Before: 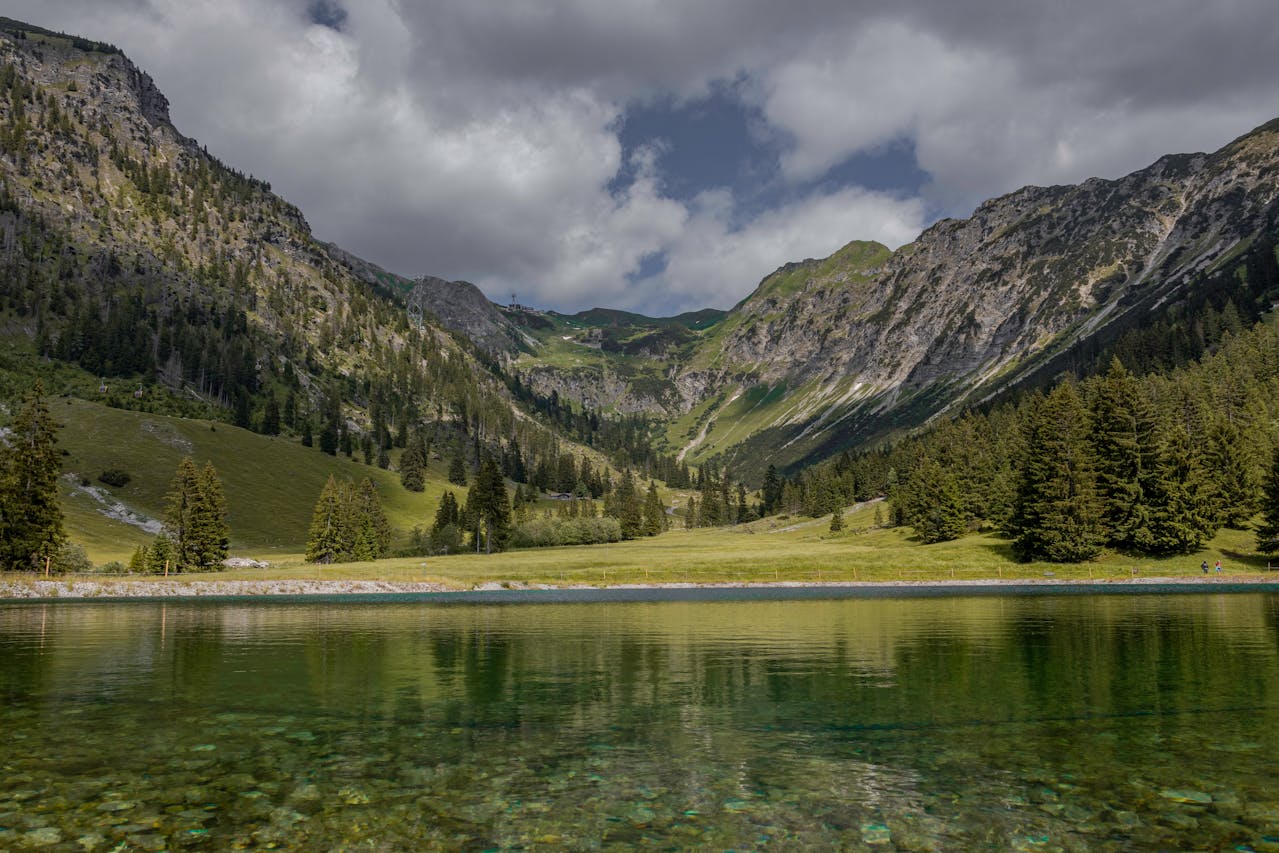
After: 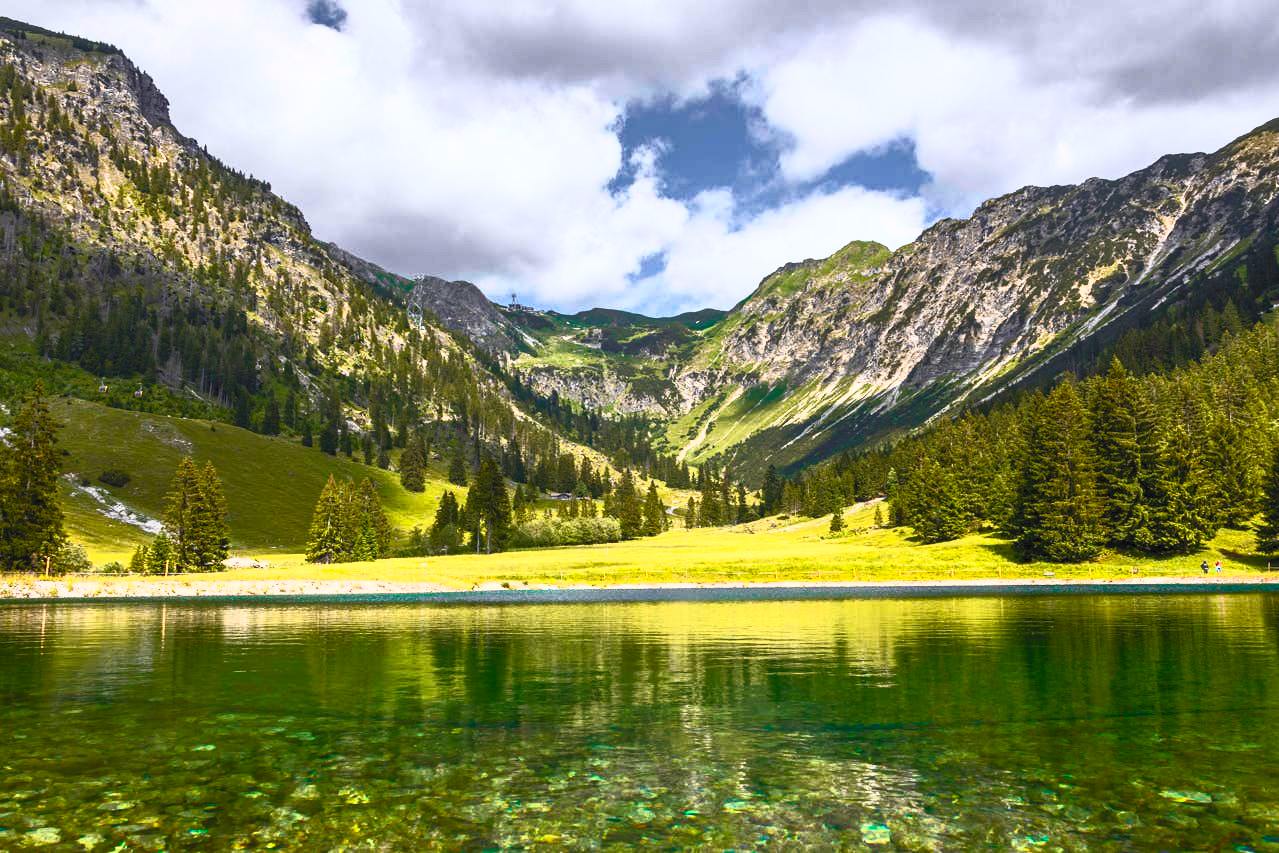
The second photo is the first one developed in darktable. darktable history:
contrast brightness saturation: contrast 1, brightness 0.996, saturation 0.993
